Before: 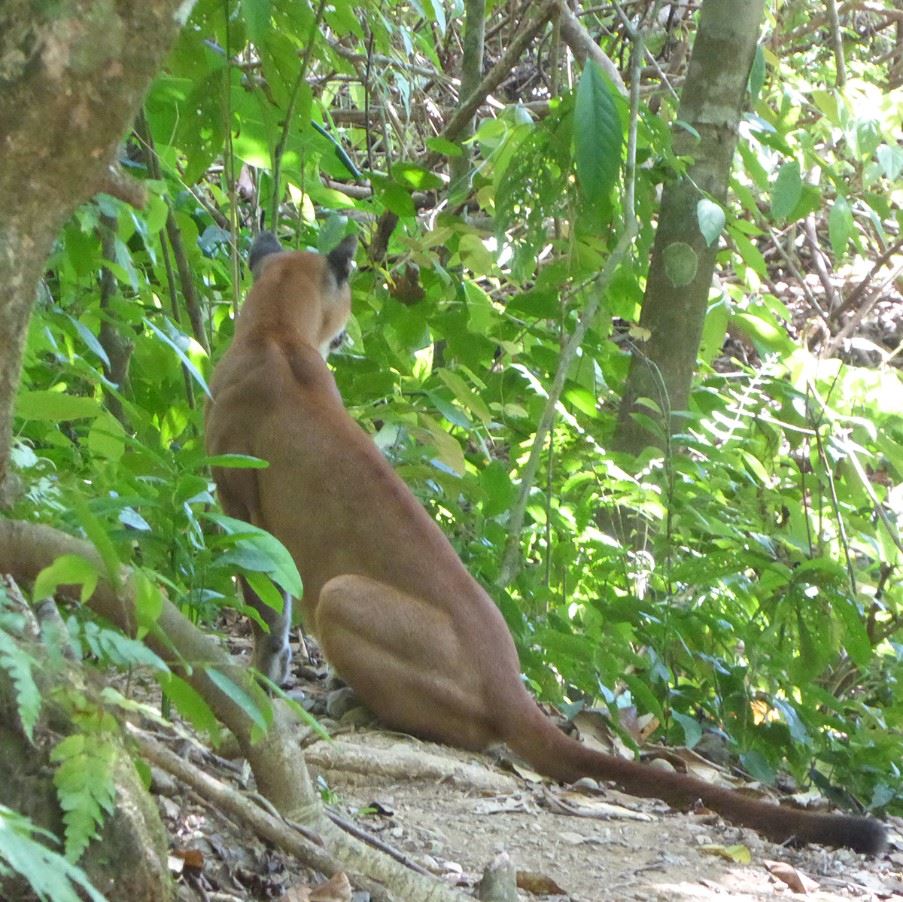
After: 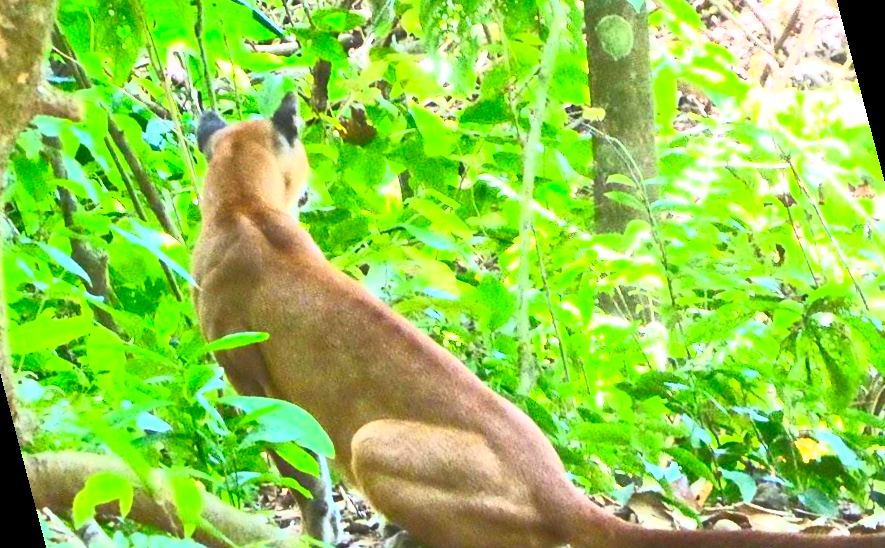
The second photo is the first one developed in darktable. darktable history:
contrast brightness saturation: contrast 1, brightness 1, saturation 1
rotate and perspective: rotation -14.8°, crop left 0.1, crop right 0.903, crop top 0.25, crop bottom 0.748
